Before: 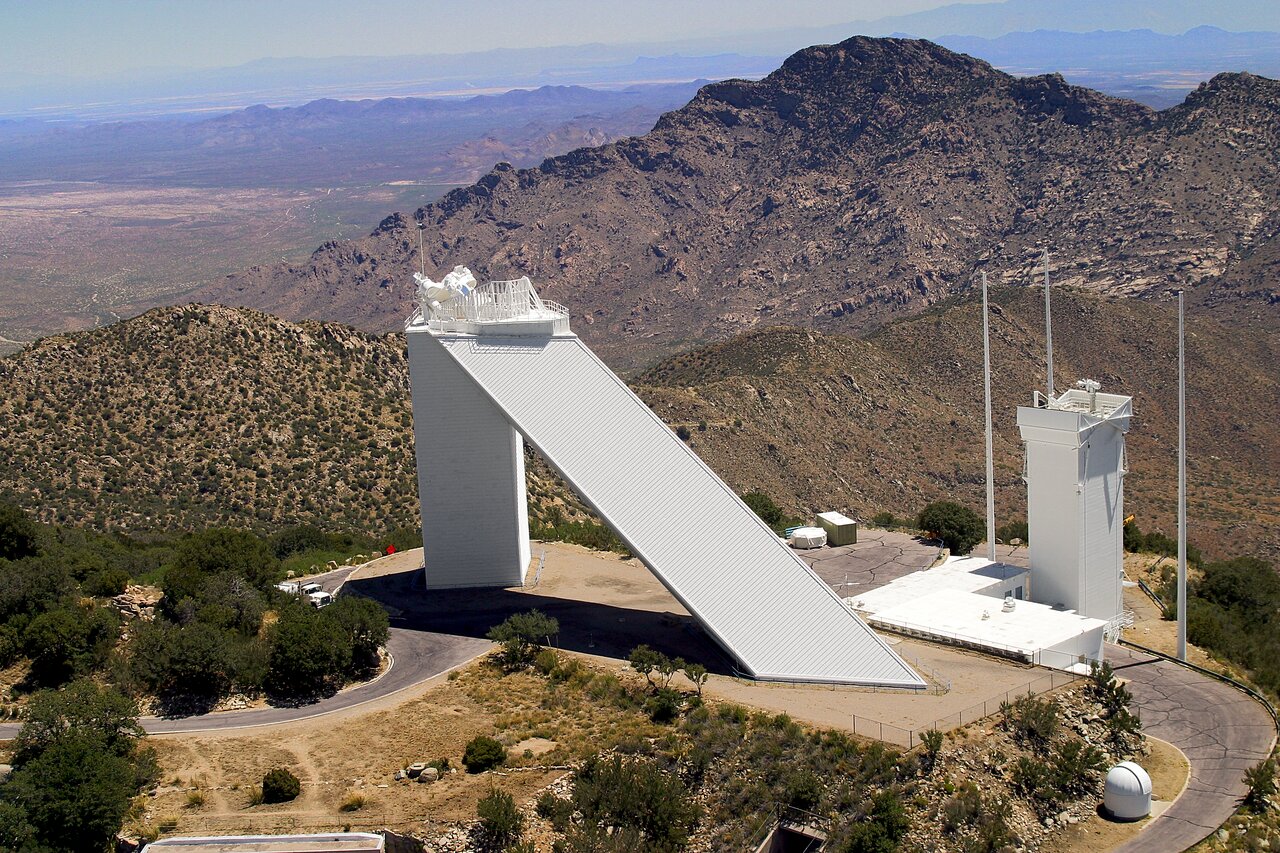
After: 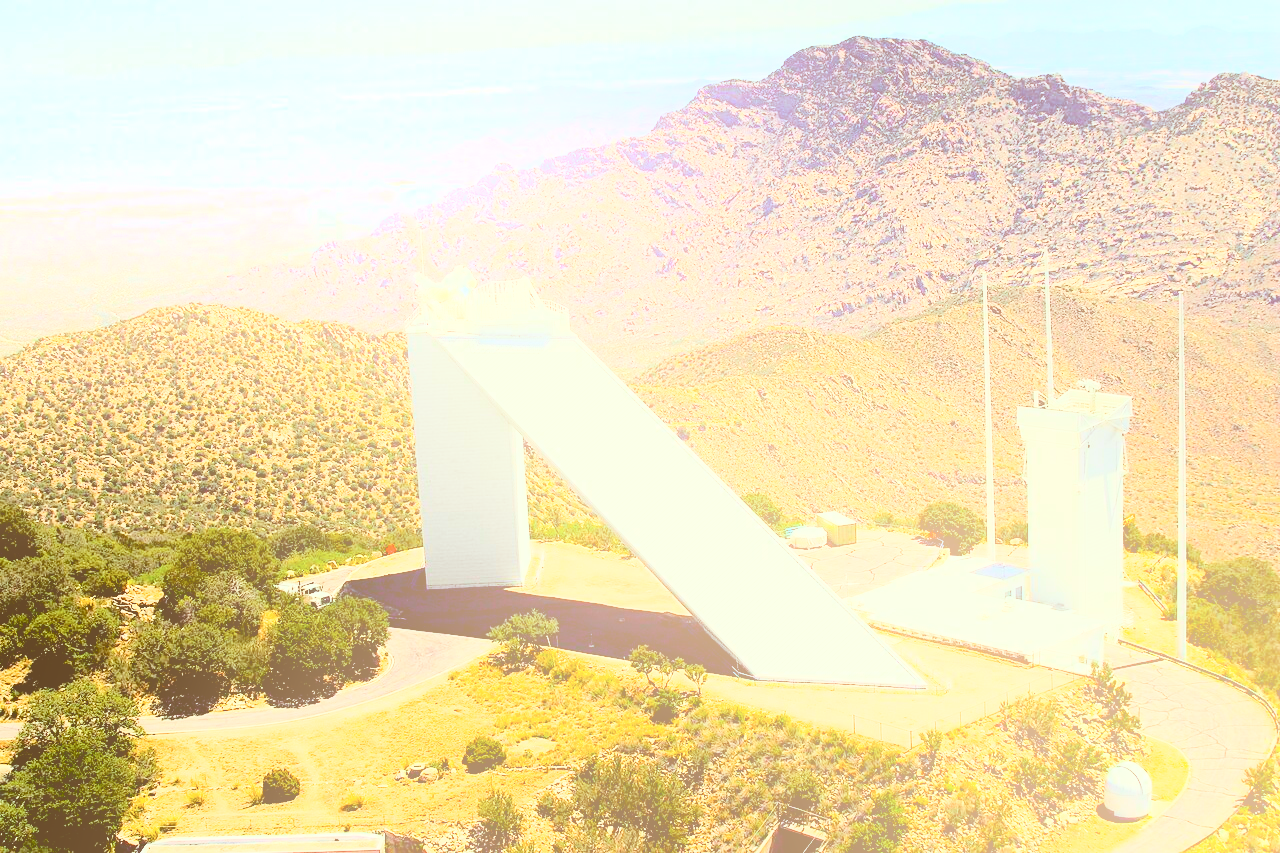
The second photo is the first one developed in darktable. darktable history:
filmic rgb: black relative exposure -7.65 EV, white relative exposure 4.56 EV, hardness 3.61, contrast 1.05
color correction: highlights a* -5.3, highlights b* 9.8, shadows a* 9.8, shadows b* 24.26
color balance rgb: perceptual saturation grading › global saturation 20%, global vibrance 20%
tone curve: curves: ch0 [(0, 0) (0.003, 0.001) (0.011, 0.004) (0.025, 0.009) (0.044, 0.016) (0.069, 0.025) (0.1, 0.036) (0.136, 0.059) (0.177, 0.103) (0.224, 0.175) (0.277, 0.274) (0.335, 0.395) (0.399, 0.52) (0.468, 0.635) (0.543, 0.733) (0.623, 0.817) (0.709, 0.888) (0.801, 0.93) (0.898, 0.964) (1, 1)], color space Lab, independent channels, preserve colors none
bloom: size 38%, threshold 95%, strength 30%
exposure: black level correction 0, exposure 1.4 EV, compensate highlight preservation false
